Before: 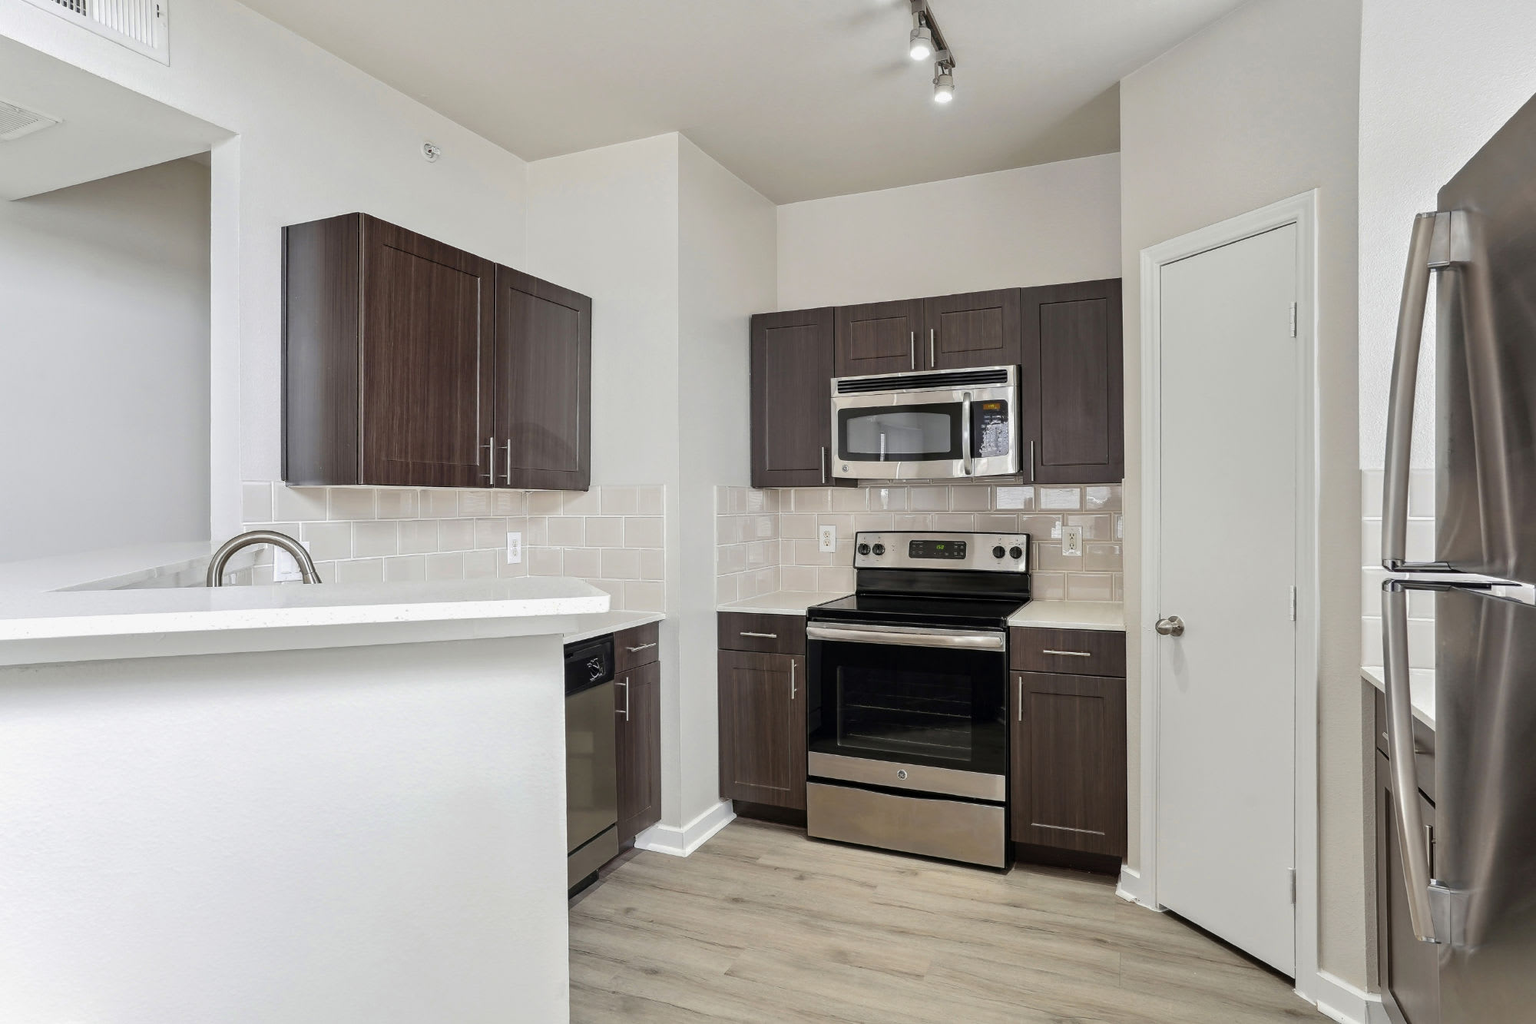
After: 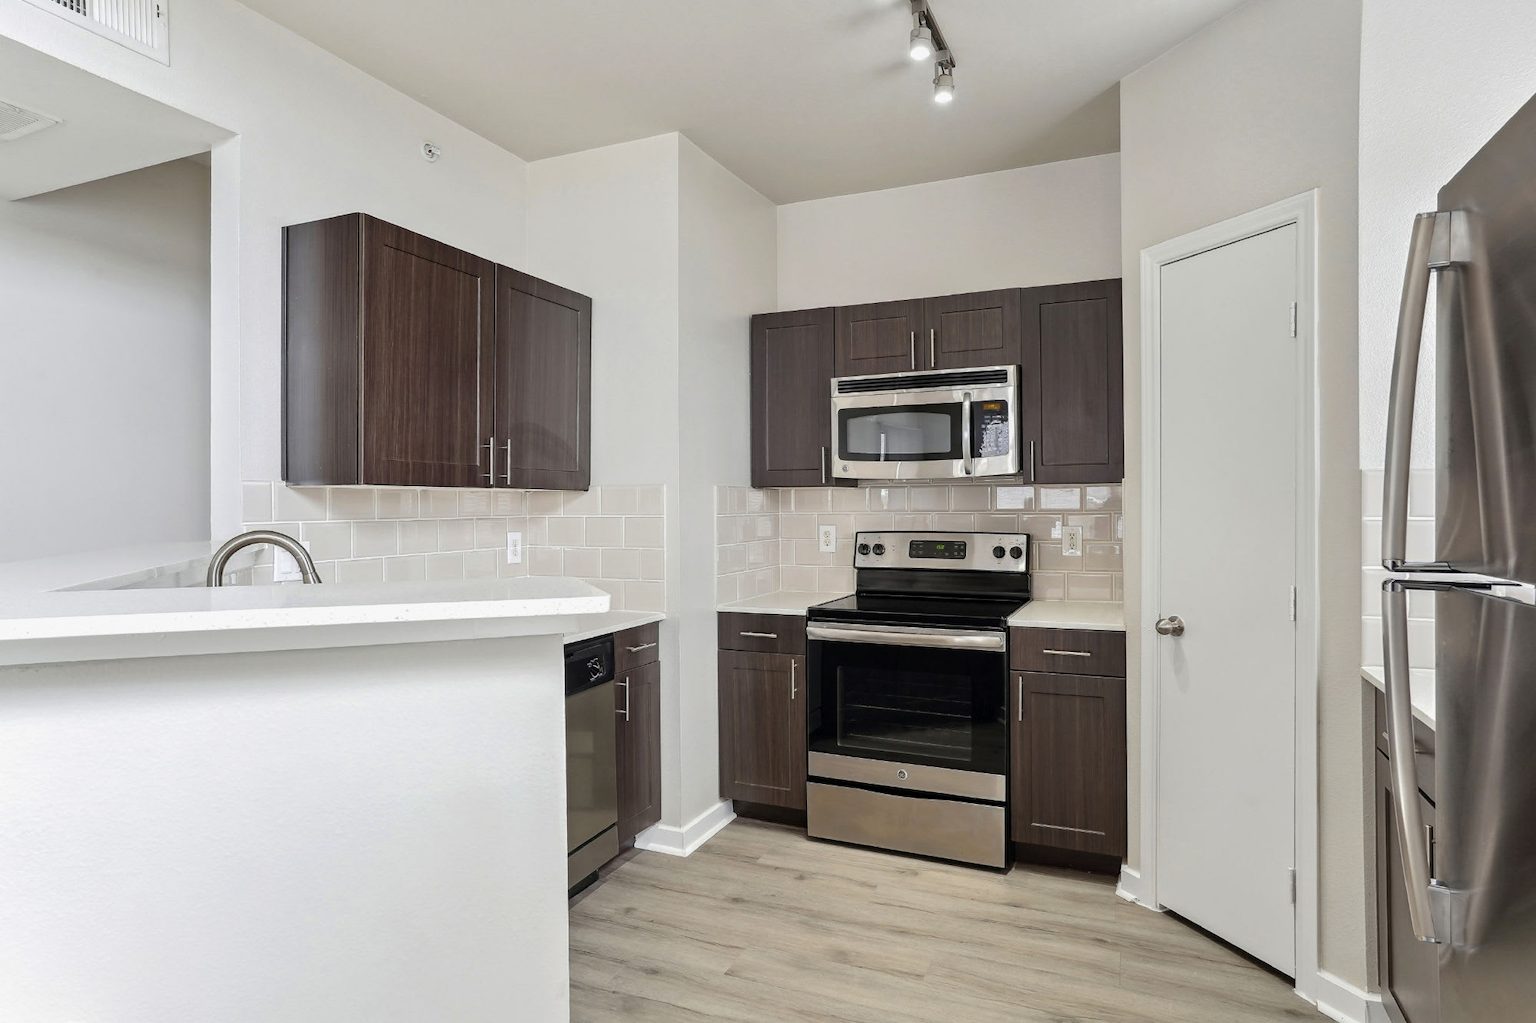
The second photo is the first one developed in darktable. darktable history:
tone curve: curves: ch0 [(0, 0) (0.003, 0.003) (0.011, 0.011) (0.025, 0.025) (0.044, 0.045) (0.069, 0.07) (0.1, 0.1) (0.136, 0.137) (0.177, 0.179) (0.224, 0.226) (0.277, 0.279) (0.335, 0.338) (0.399, 0.402) (0.468, 0.472) (0.543, 0.547) (0.623, 0.628) (0.709, 0.715) (0.801, 0.807) (0.898, 0.902) (1, 1)], color space Lab, independent channels, preserve colors none
